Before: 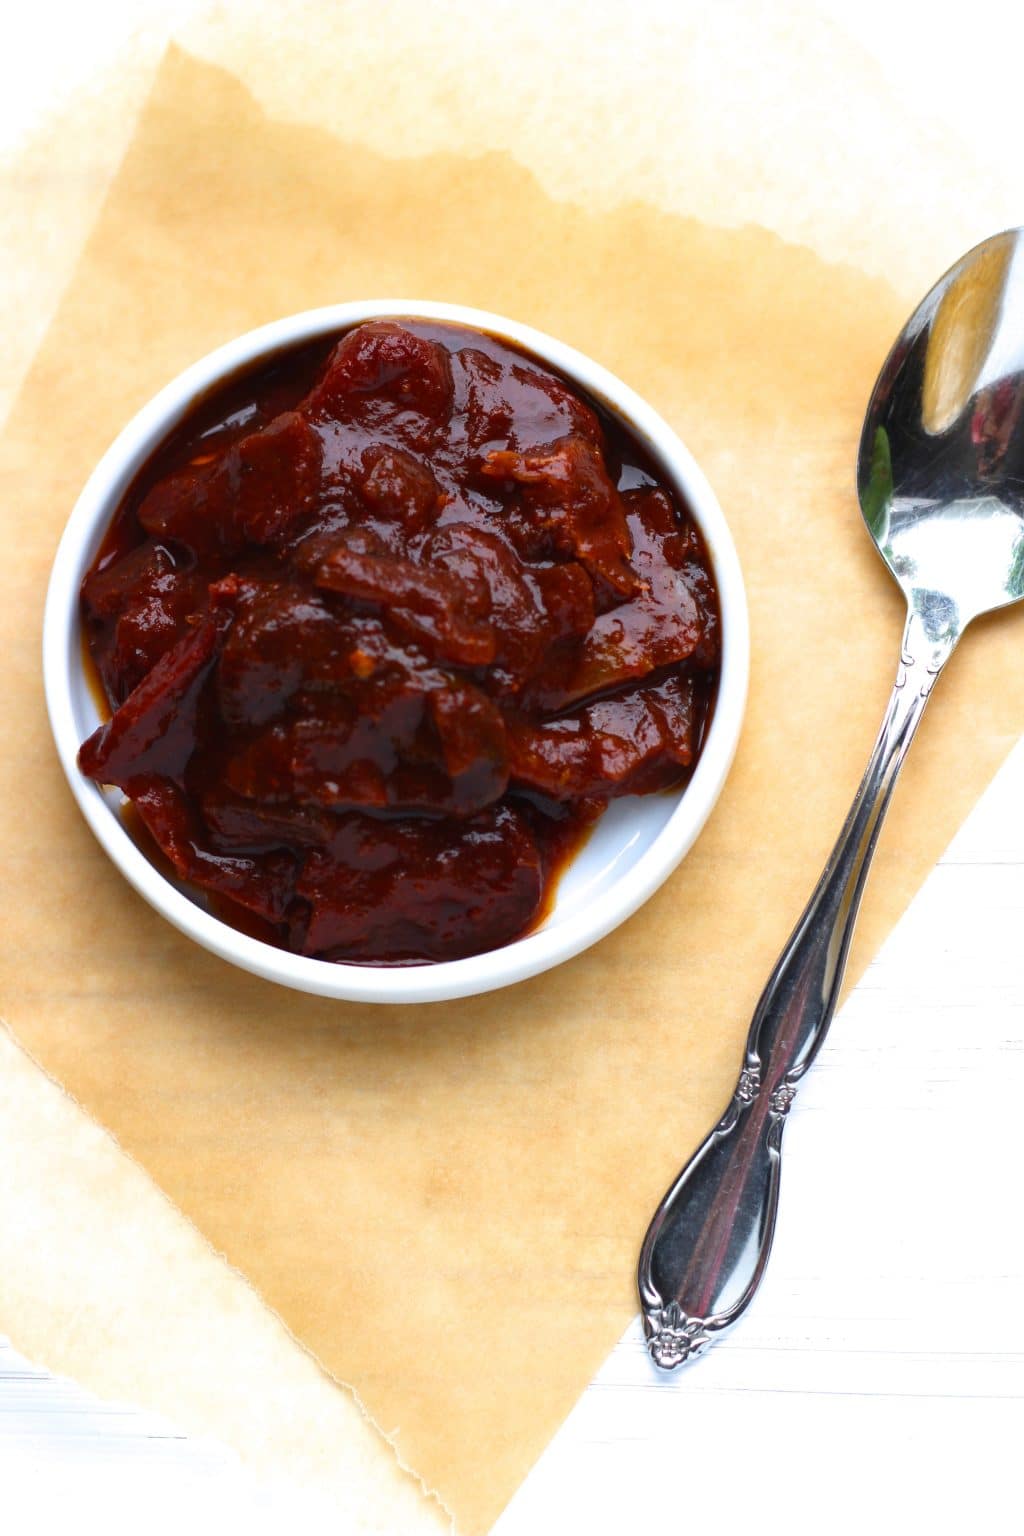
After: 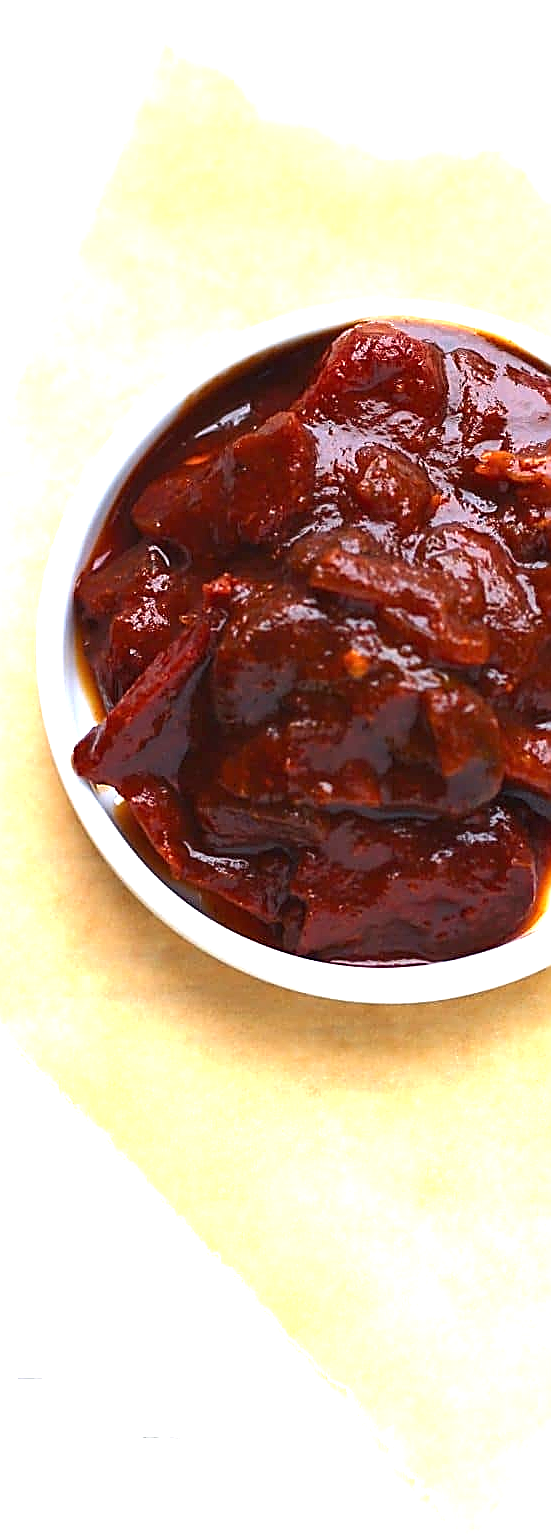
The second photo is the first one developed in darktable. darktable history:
exposure: black level correction 0, exposure 1.2 EV, compensate exposure bias true, compensate highlight preservation false
sharpen: radius 1.685, amount 1.294
crop: left 0.587%, right 45.588%, bottom 0.086%
